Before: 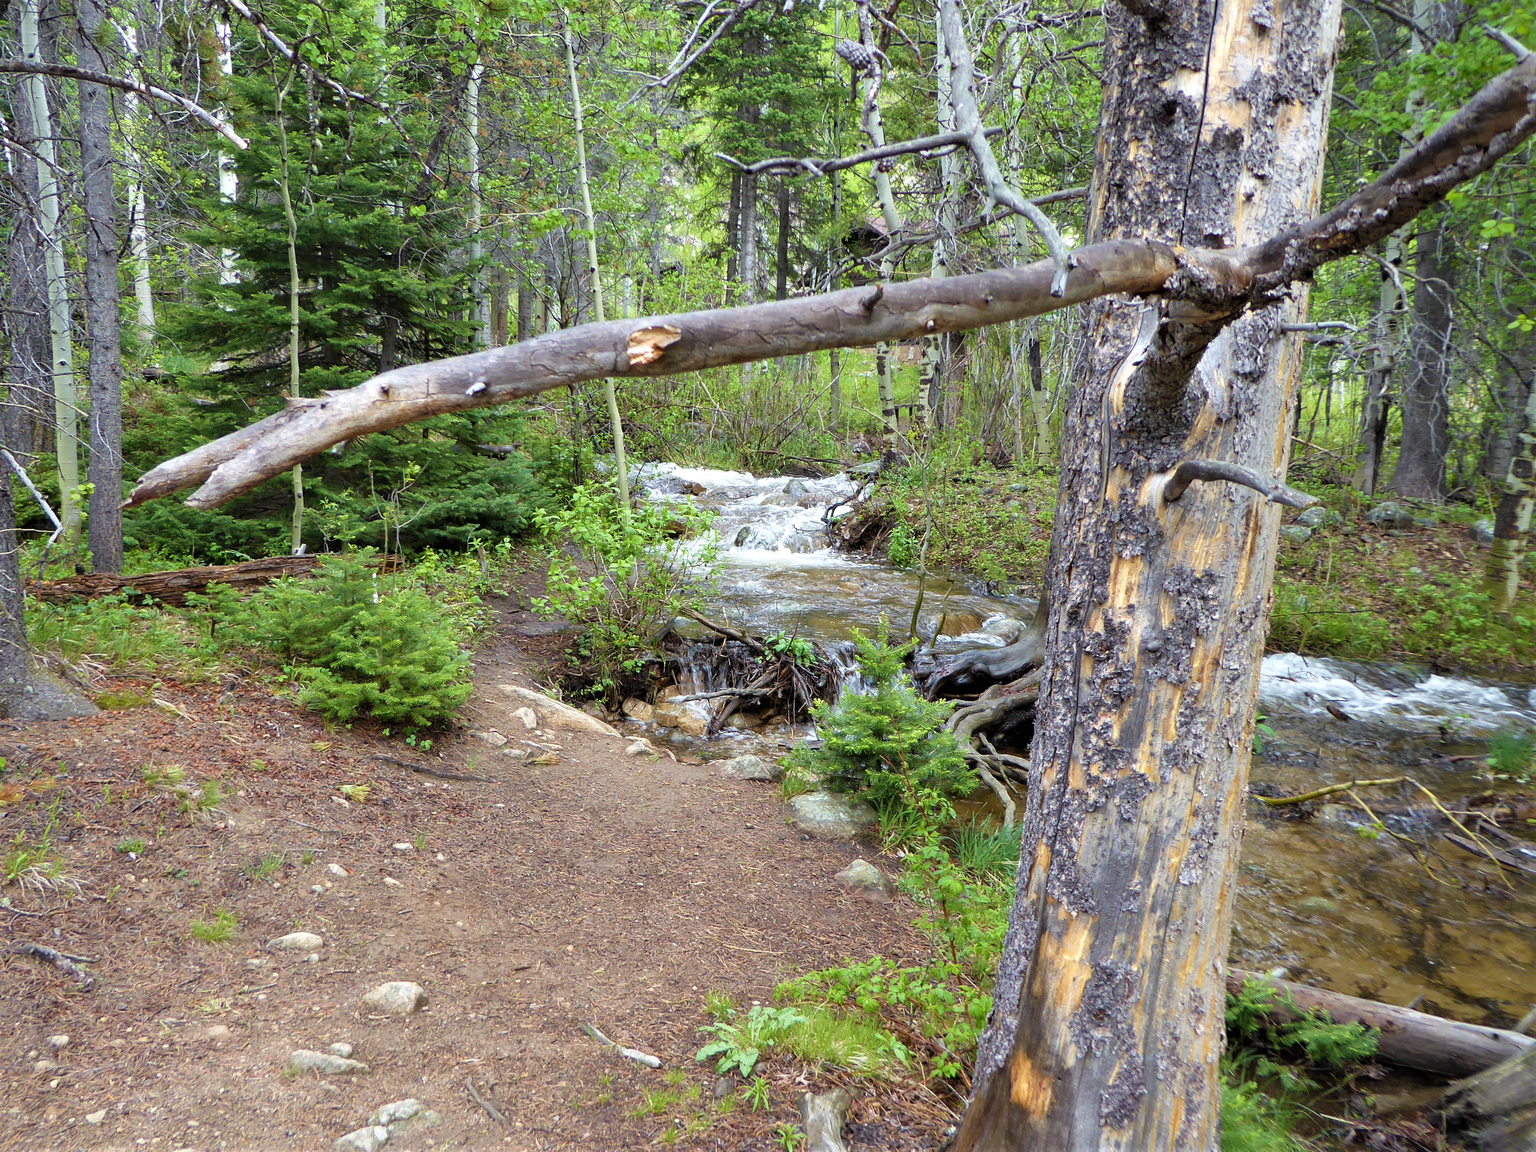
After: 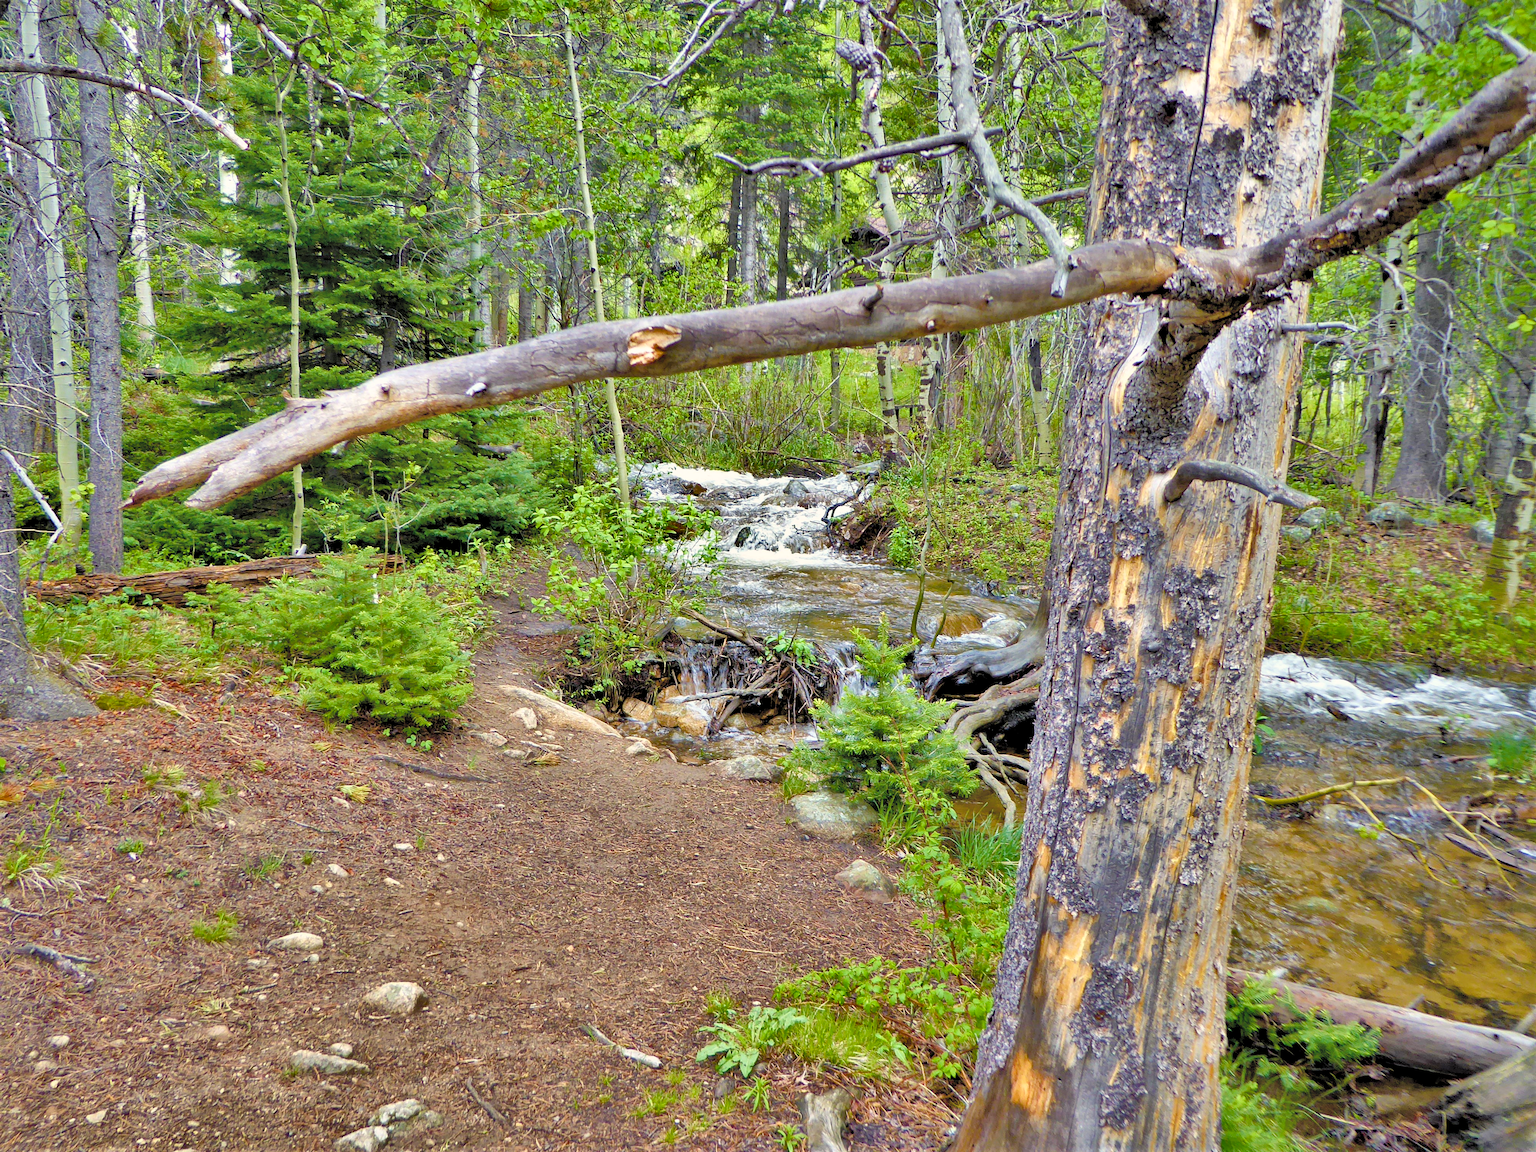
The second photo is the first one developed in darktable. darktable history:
shadows and highlights: shadows 20.91, highlights -82.73, soften with gaussian
contrast brightness saturation: brightness 0.28
color balance rgb: shadows lift › chroma 1%, shadows lift › hue 240.84°, highlights gain › chroma 2%, highlights gain › hue 73.2°, global offset › luminance -0.5%, perceptual saturation grading › global saturation 20%, perceptual saturation grading › highlights -25%, perceptual saturation grading › shadows 50%, global vibrance 15%
